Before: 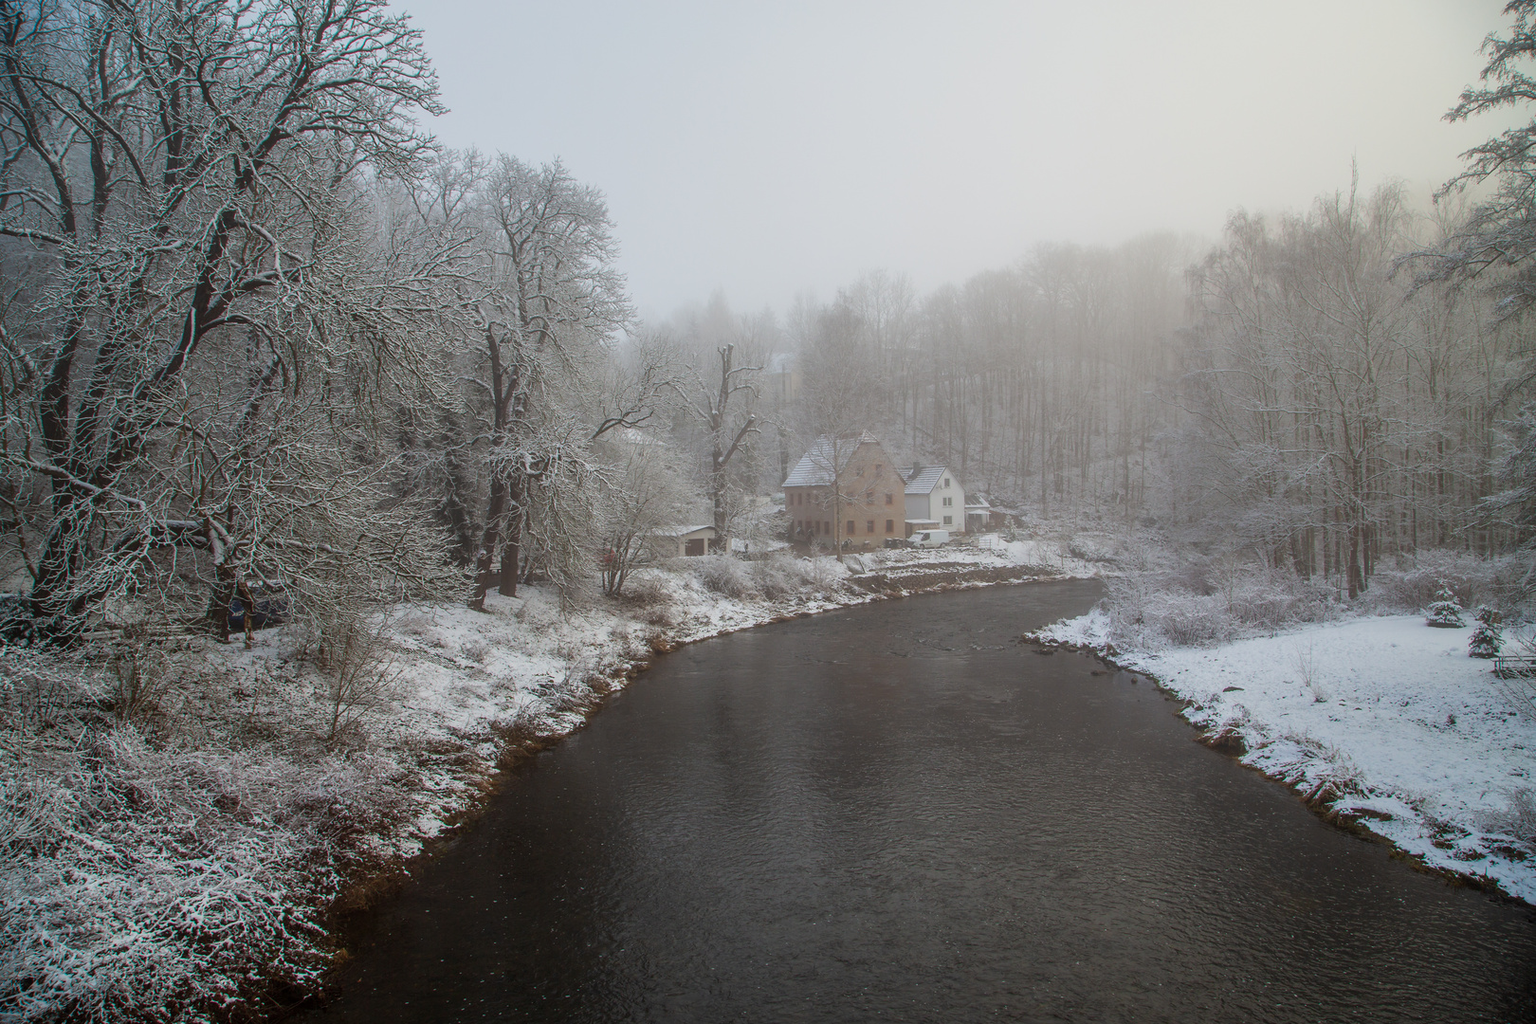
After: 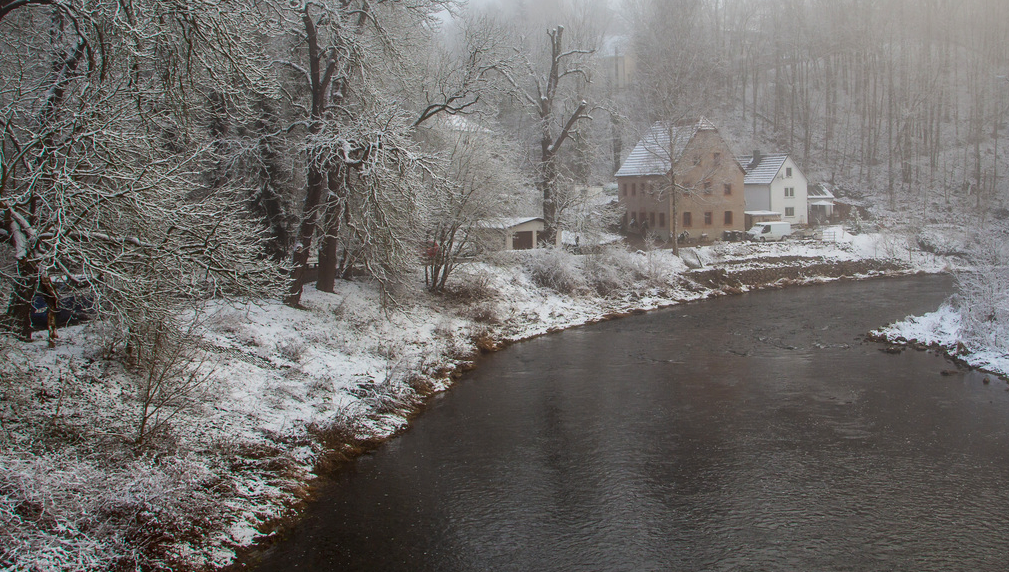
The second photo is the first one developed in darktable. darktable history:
local contrast: mode bilateral grid, contrast 19, coarseness 50, detail 144%, midtone range 0.2
color balance rgb: perceptual saturation grading › global saturation 19.519%
crop: left 13.008%, top 31.23%, right 24.667%, bottom 15.793%
